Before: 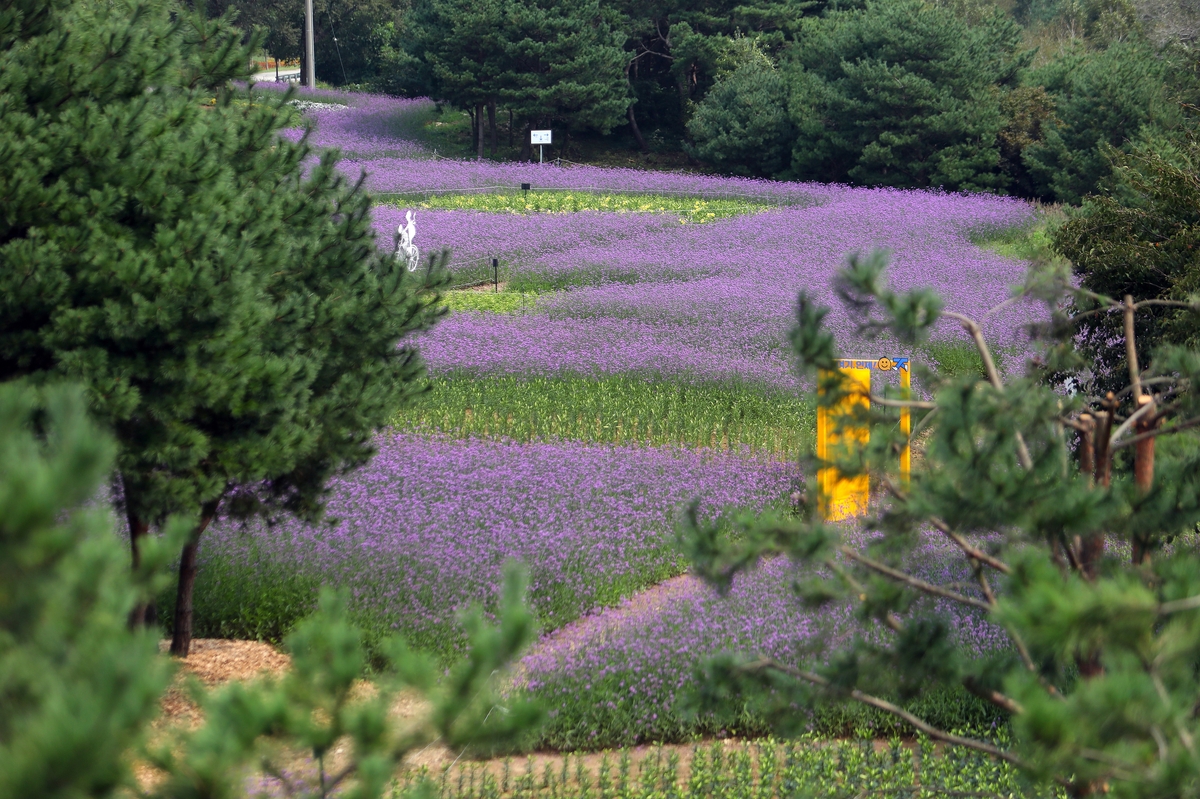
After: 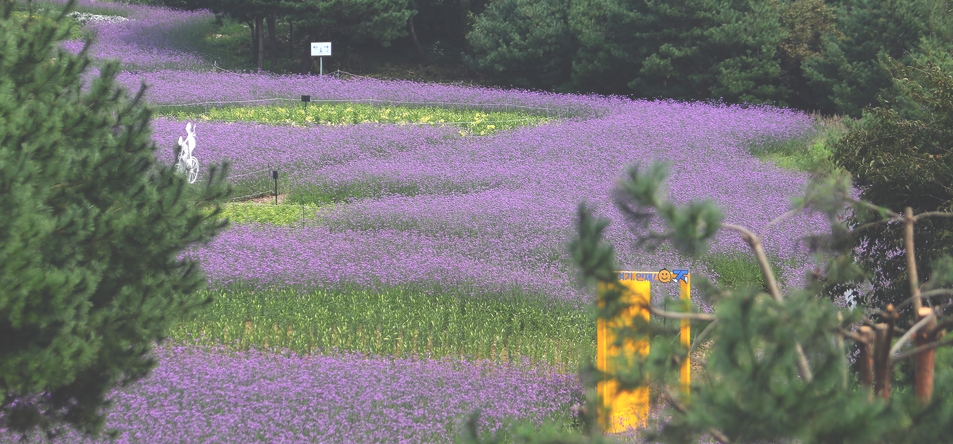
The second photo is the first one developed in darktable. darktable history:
crop: left 18.38%, top 11.092%, right 2.134%, bottom 33.217%
exposure: black level correction -0.041, exposure 0.064 EV, compensate highlight preservation false
